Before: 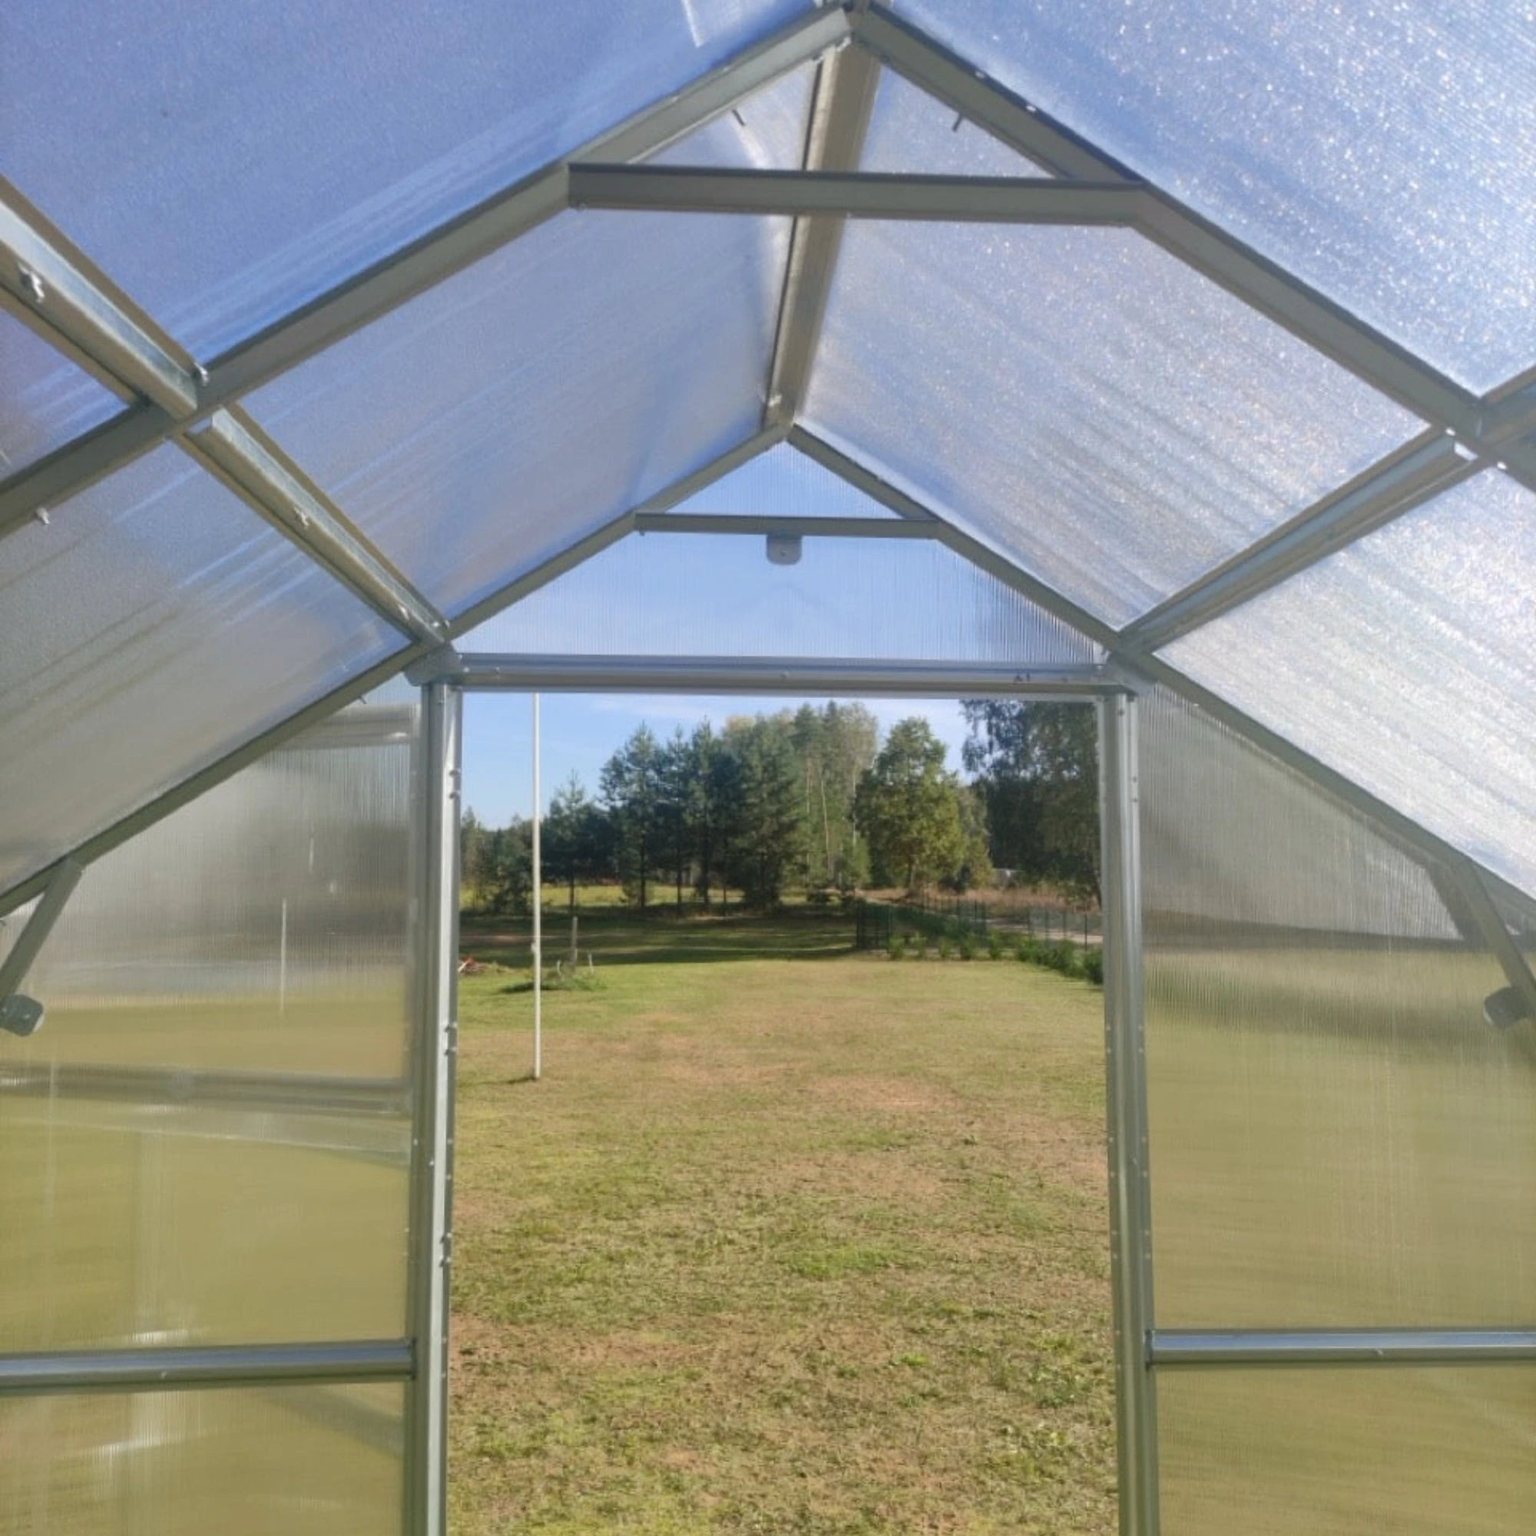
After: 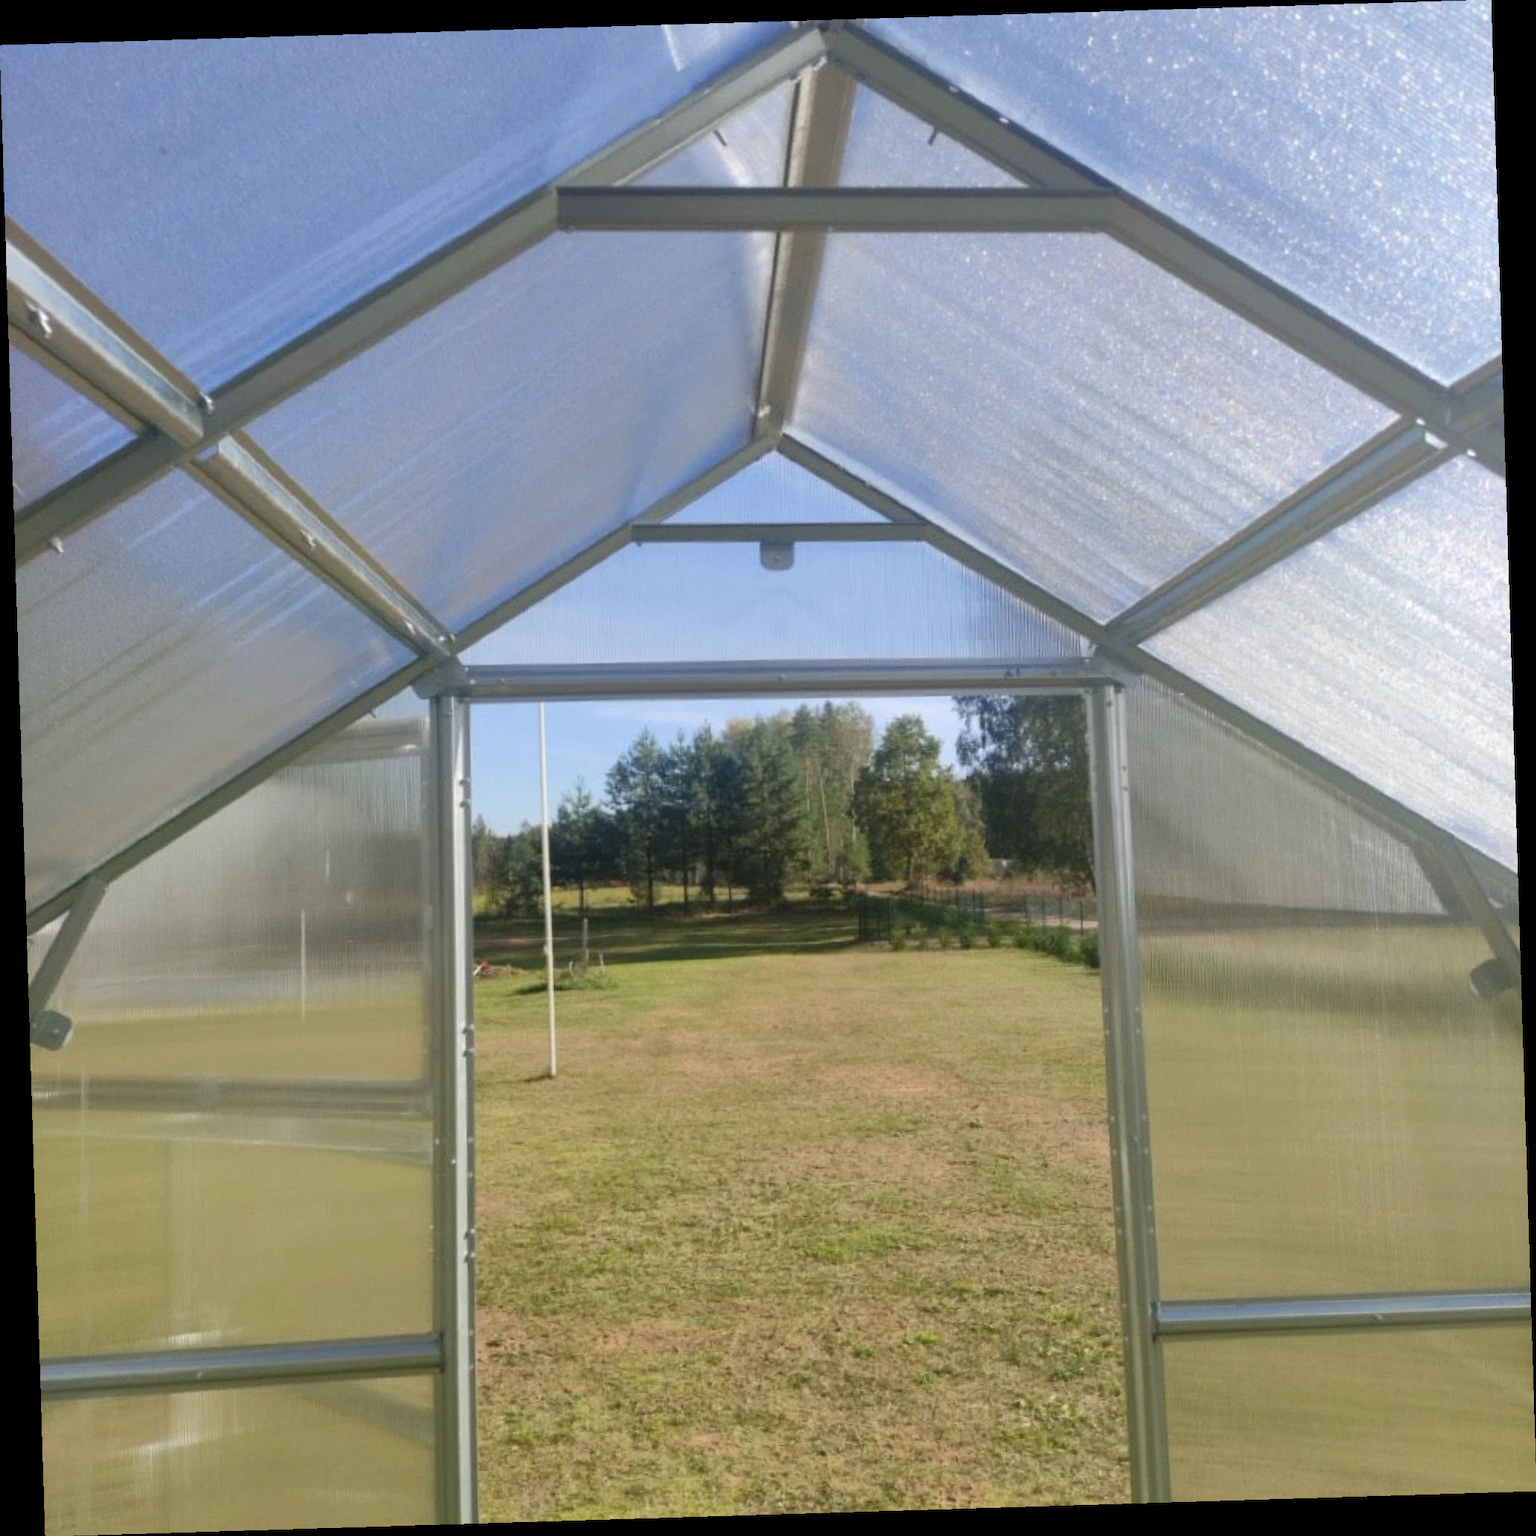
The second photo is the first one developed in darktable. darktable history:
grain: coarseness 0.09 ISO, strength 10%
rotate and perspective: rotation -1.75°, automatic cropping off
rgb levels: preserve colors max RGB
